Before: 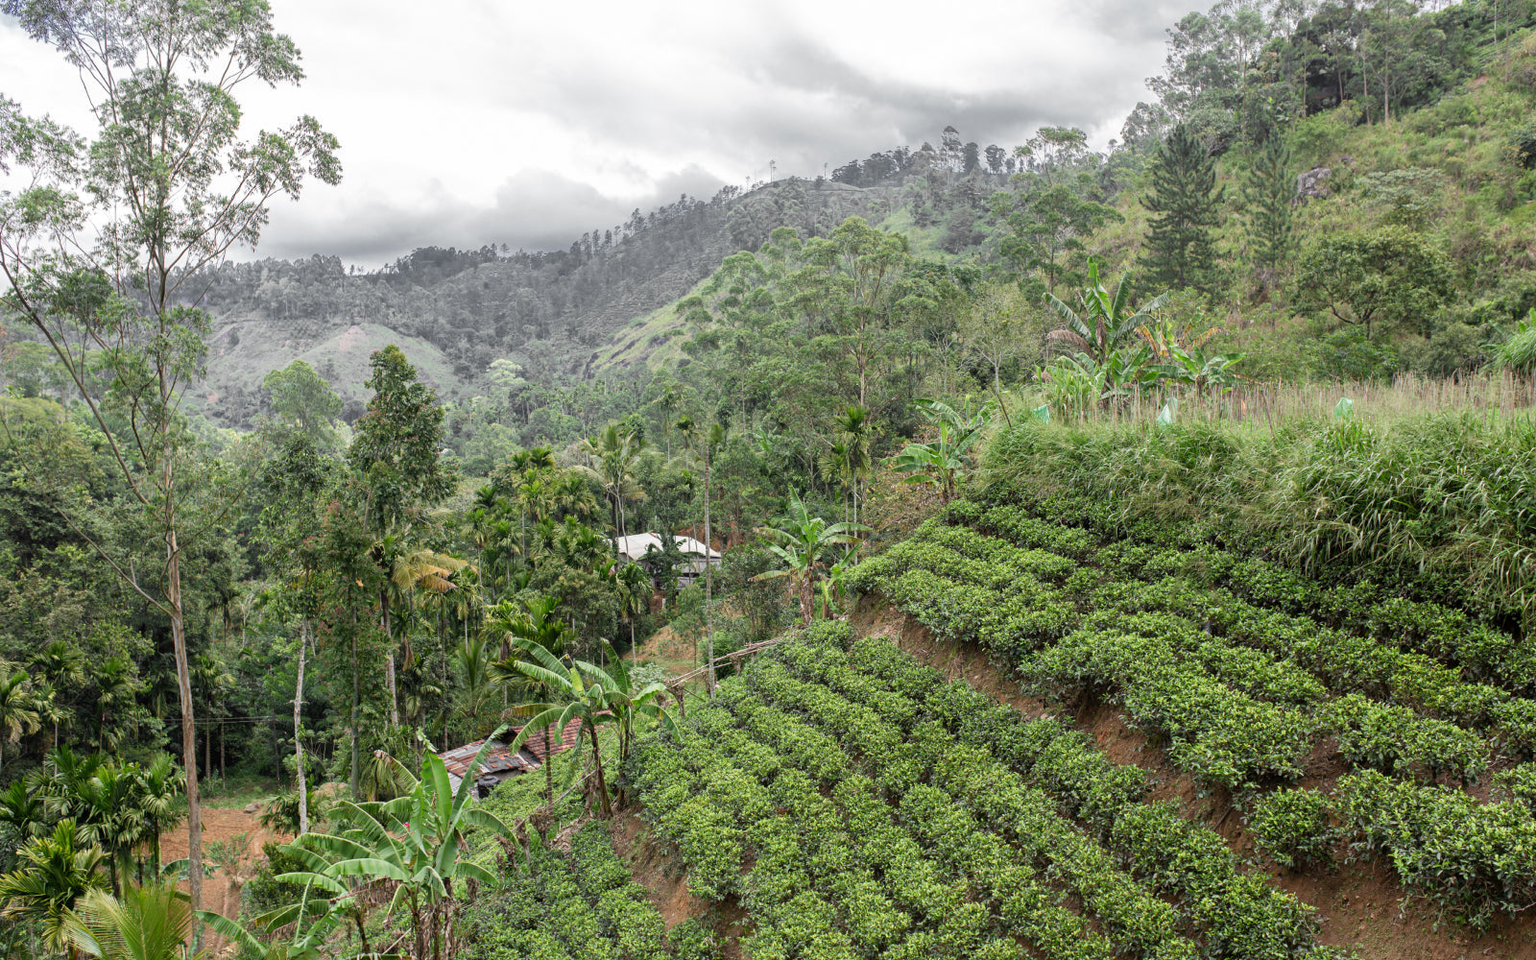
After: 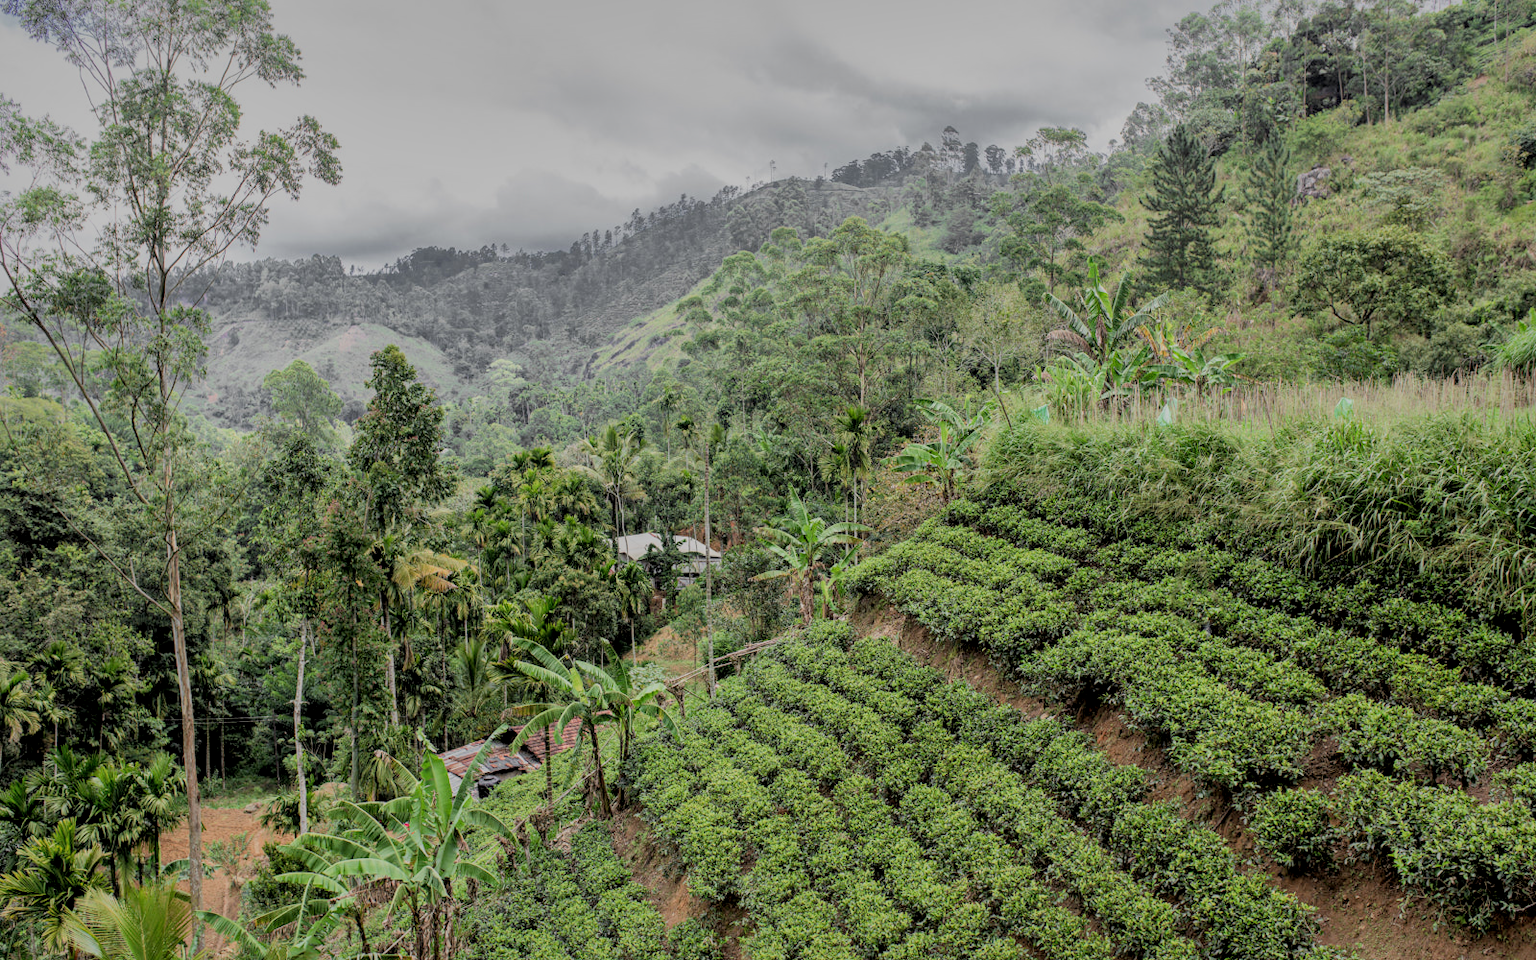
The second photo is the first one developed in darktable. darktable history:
shadows and highlights: highlights -60
local contrast: on, module defaults
filmic rgb: black relative exposure -6.15 EV, white relative exposure 6.96 EV, hardness 2.23, color science v6 (2022)
